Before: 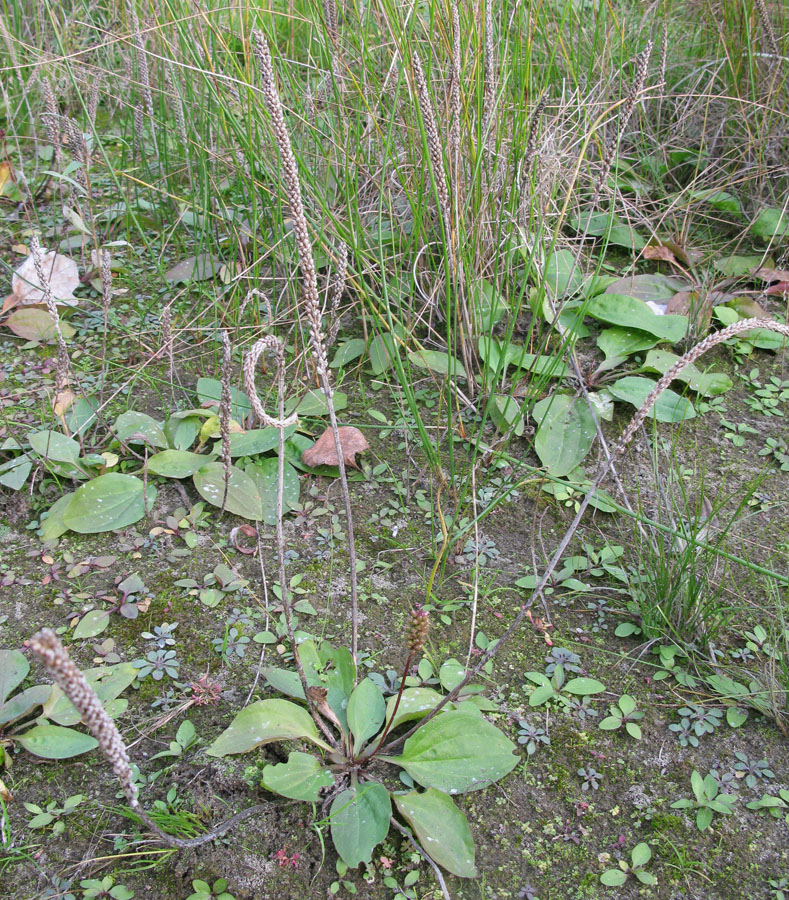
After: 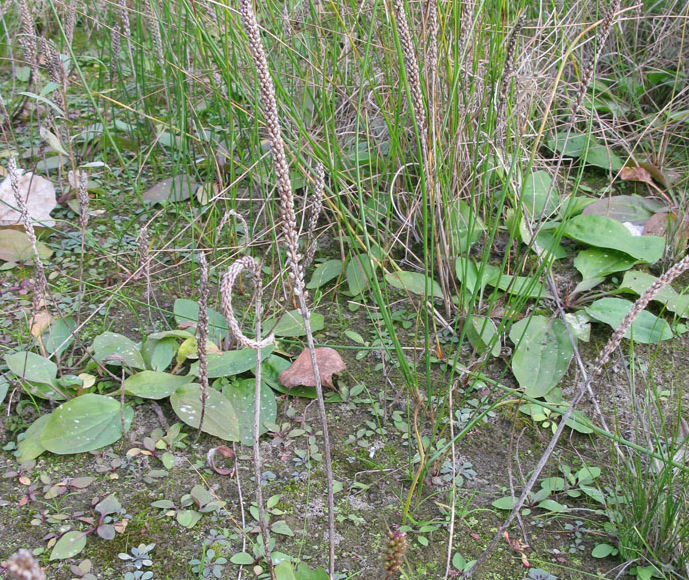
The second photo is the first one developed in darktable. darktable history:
crop: left 3.03%, top 8.865%, right 9.63%, bottom 26.651%
